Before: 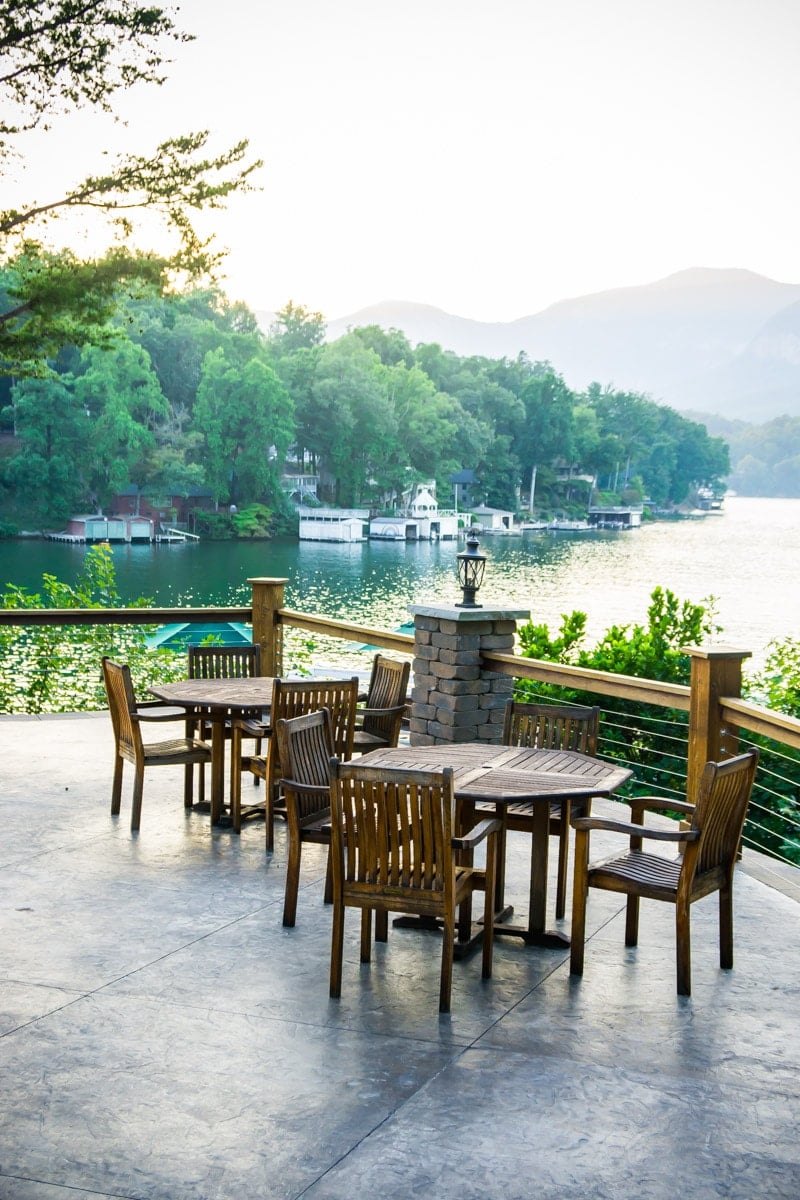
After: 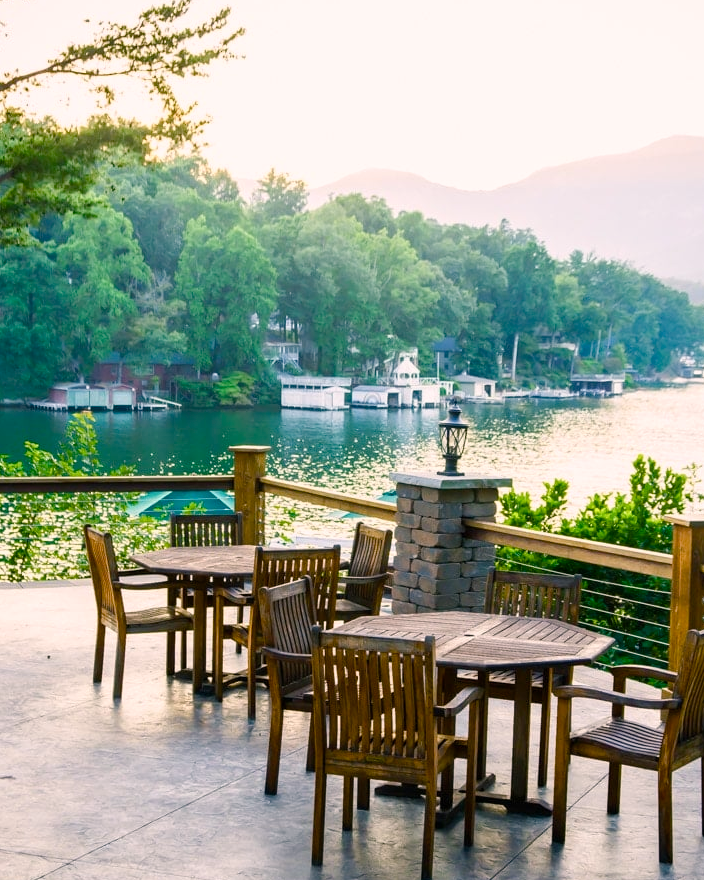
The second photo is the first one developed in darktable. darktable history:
color balance rgb: highlights gain › chroma 2.459%, highlights gain › hue 34.77°, perceptual saturation grading › global saturation 13.628%, perceptual saturation grading › highlights -25.63%, perceptual saturation grading › shadows 29.553%, global vibrance 20%
crop and rotate: left 2.319%, top 11.017%, right 9.655%, bottom 15.576%
